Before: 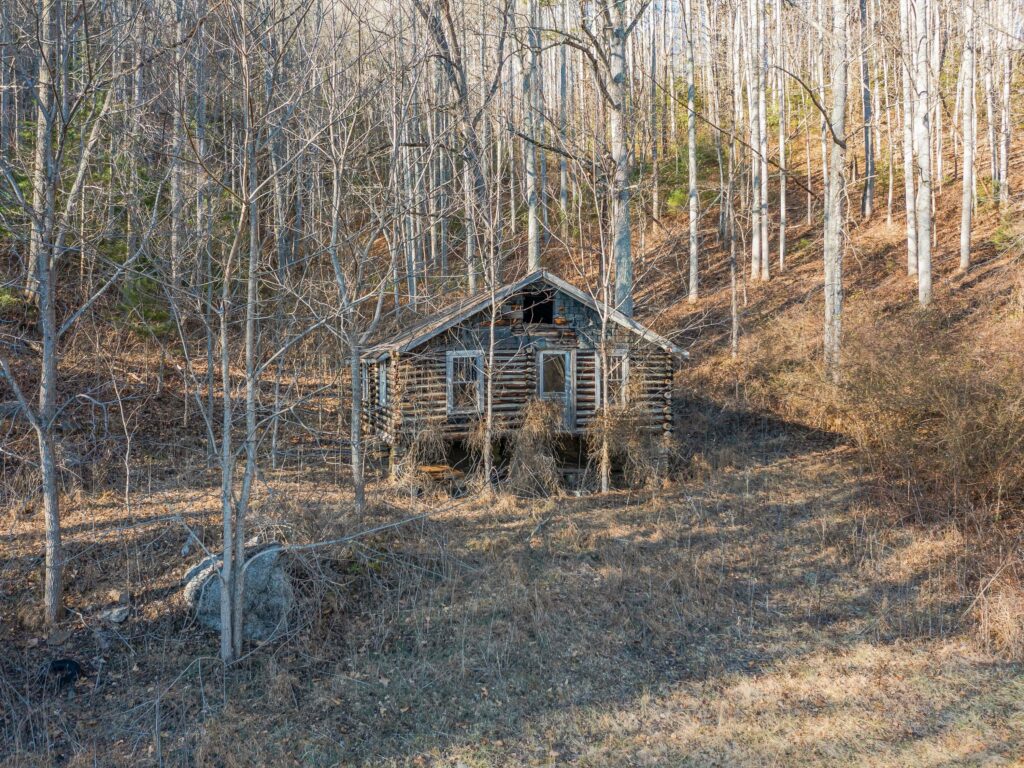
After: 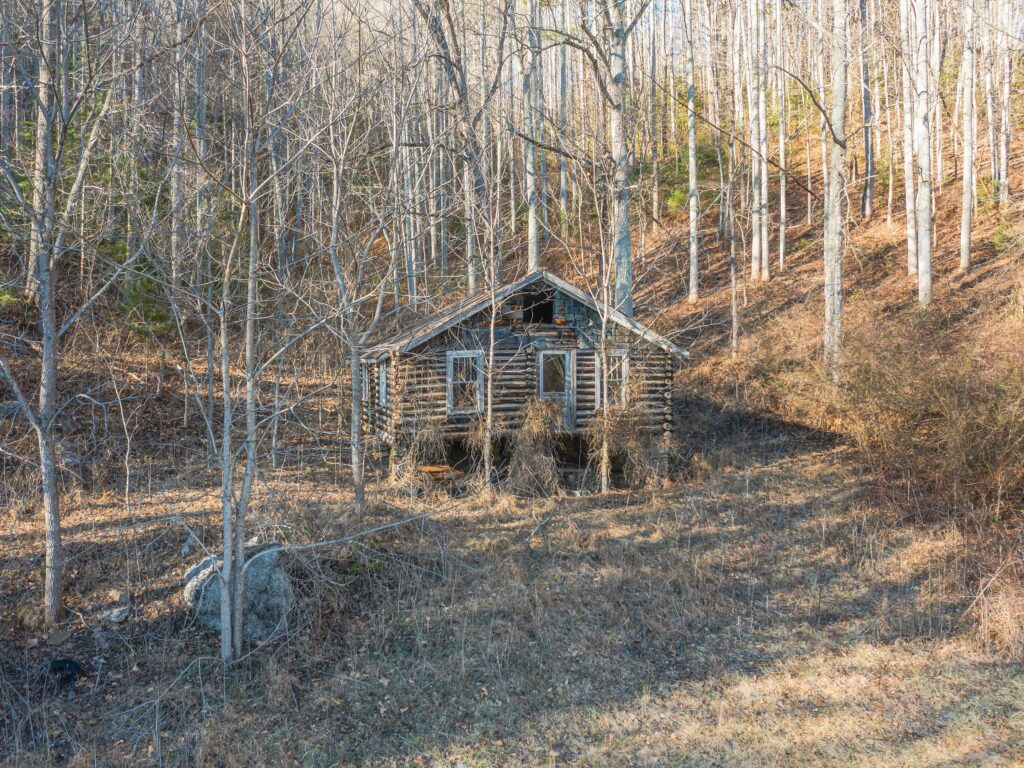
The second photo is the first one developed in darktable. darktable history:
haze removal: strength -0.05
contrast brightness saturation: contrast 0.1, brightness 0.03, saturation 0.09
